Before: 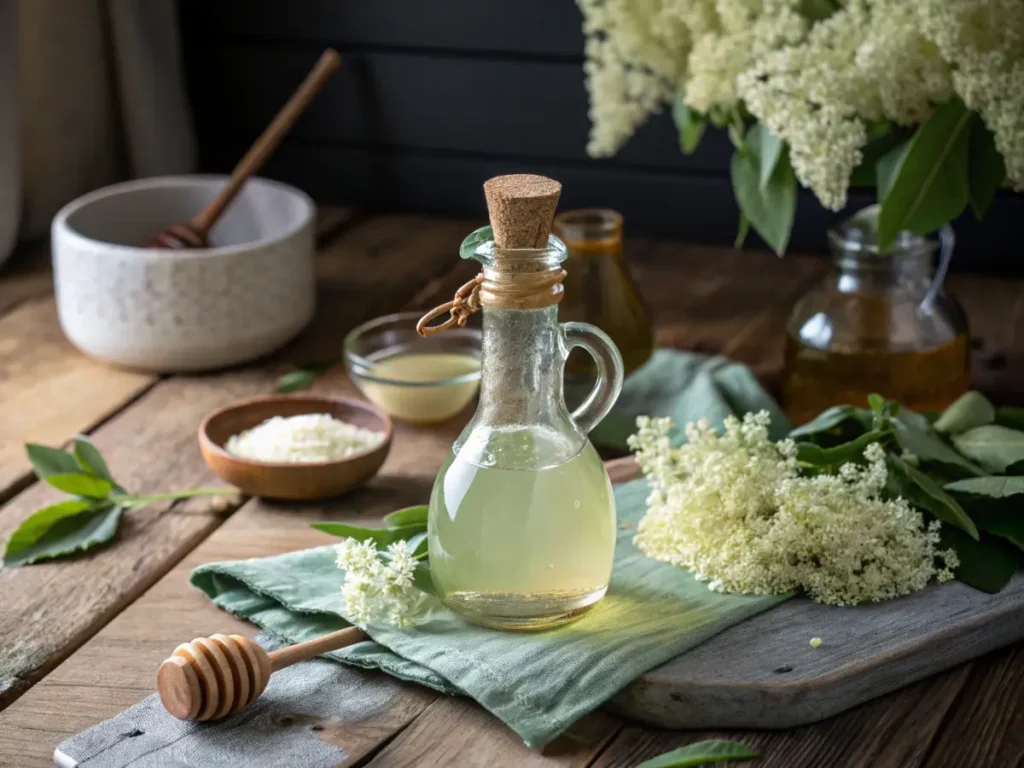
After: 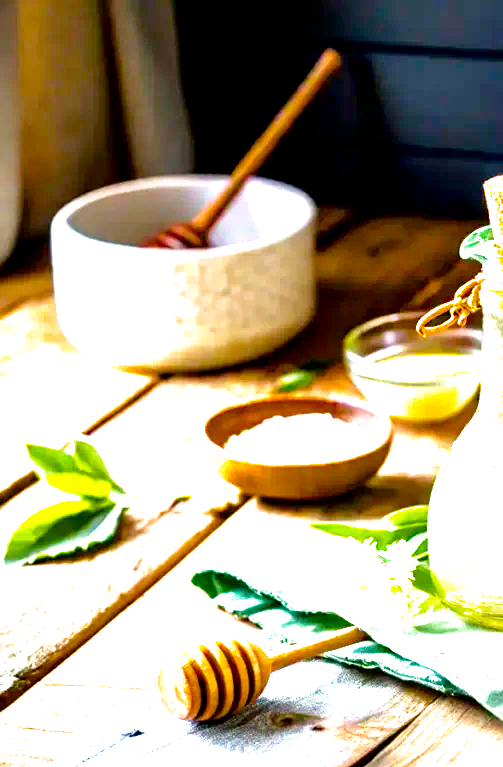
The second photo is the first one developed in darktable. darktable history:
crop and rotate: left 0%, top 0%, right 50.845%
local contrast: mode bilateral grid, contrast 25, coarseness 60, detail 151%, midtone range 0.2
color balance rgb: linear chroma grading › global chroma 25%, perceptual saturation grading › global saturation 40%, perceptual brilliance grading › global brilliance 30%, global vibrance 40%
filmic rgb: black relative exposure -6.3 EV, white relative exposure 2.8 EV, threshold 3 EV, target black luminance 0%, hardness 4.6, latitude 67.35%, contrast 1.292, shadows ↔ highlights balance -3.5%, preserve chrominance no, color science v4 (2020), contrast in shadows soft, enable highlight reconstruction true
sharpen: amount 0.2
exposure: exposure 1.223 EV, compensate highlight preservation false
